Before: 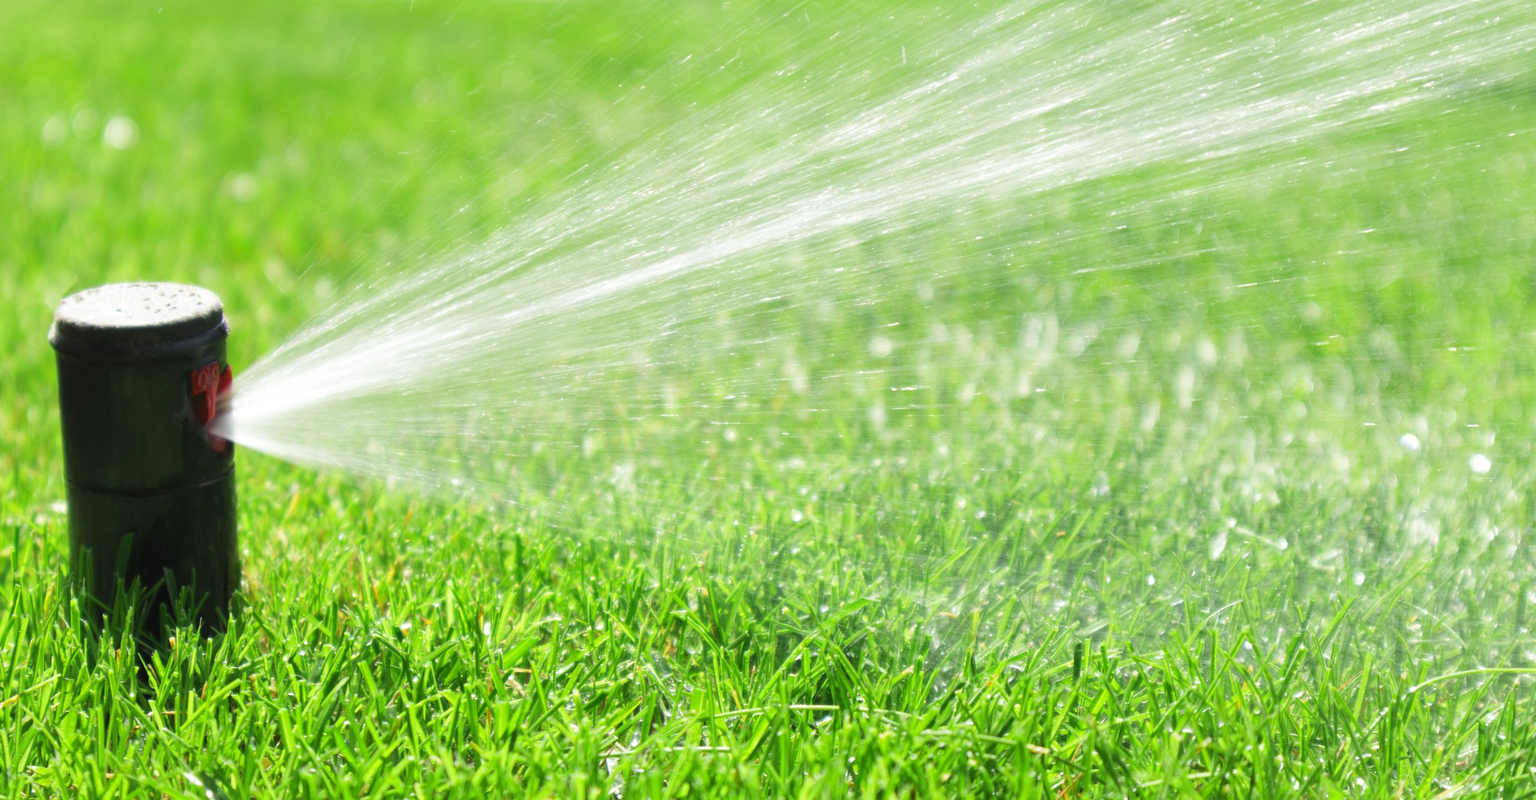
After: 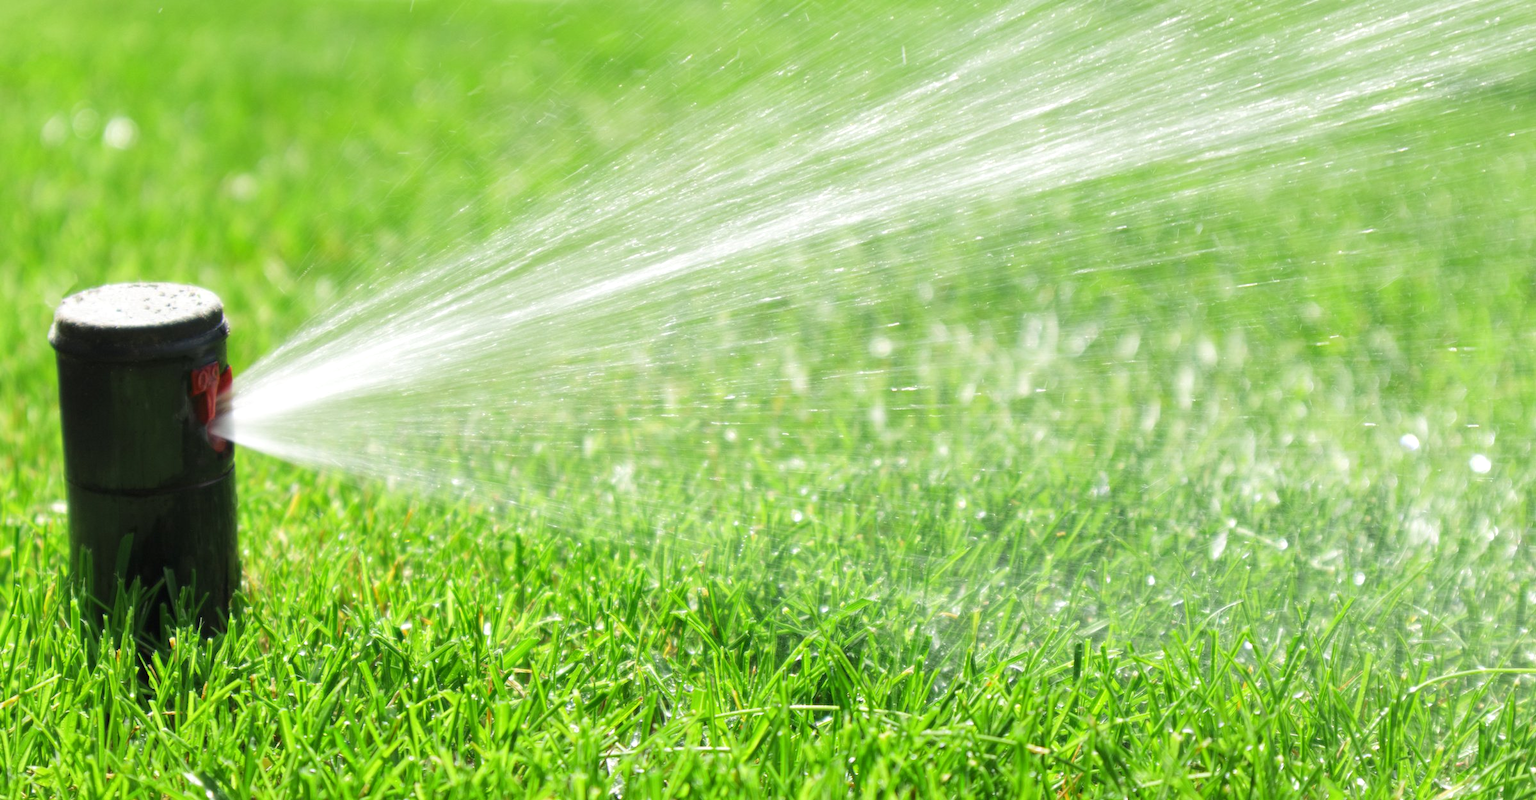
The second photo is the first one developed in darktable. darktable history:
color correction: highlights b* 0.036
local contrast: highlights 100%, shadows 97%, detail 119%, midtone range 0.2
